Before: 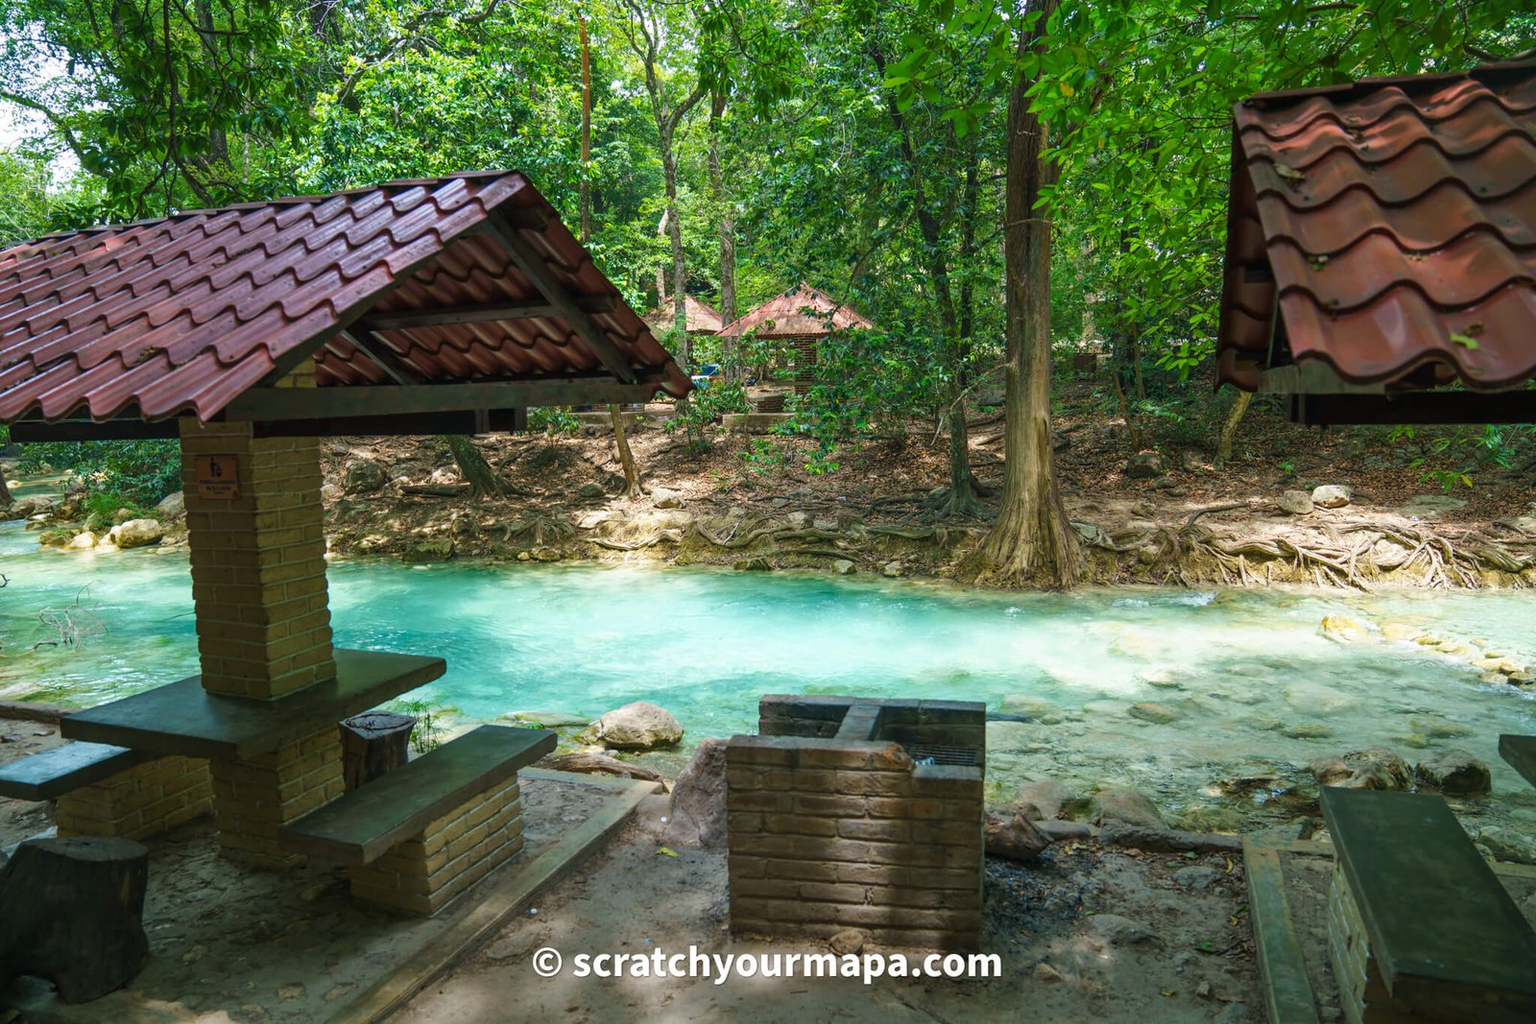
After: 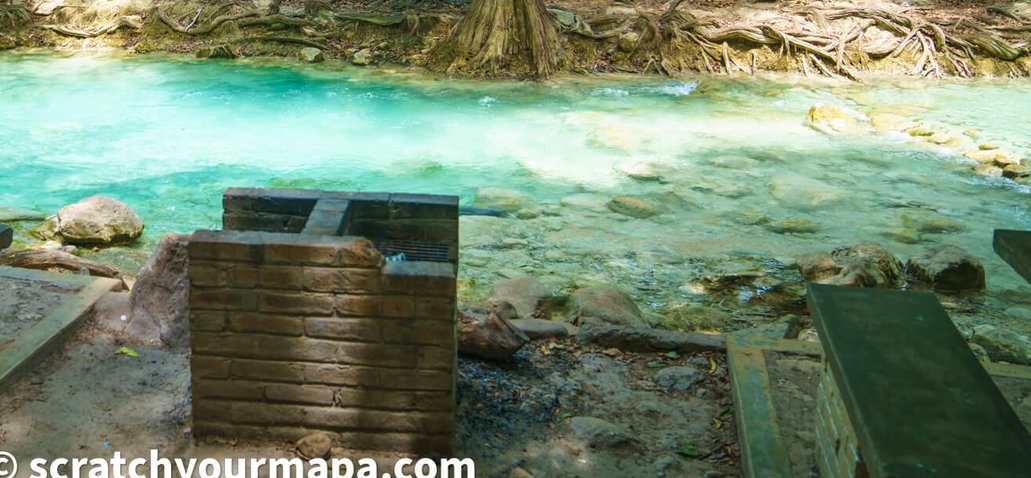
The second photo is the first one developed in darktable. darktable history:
crop and rotate: left 35.509%, top 50.238%, bottom 4.934%
velvia: on, module defaults
